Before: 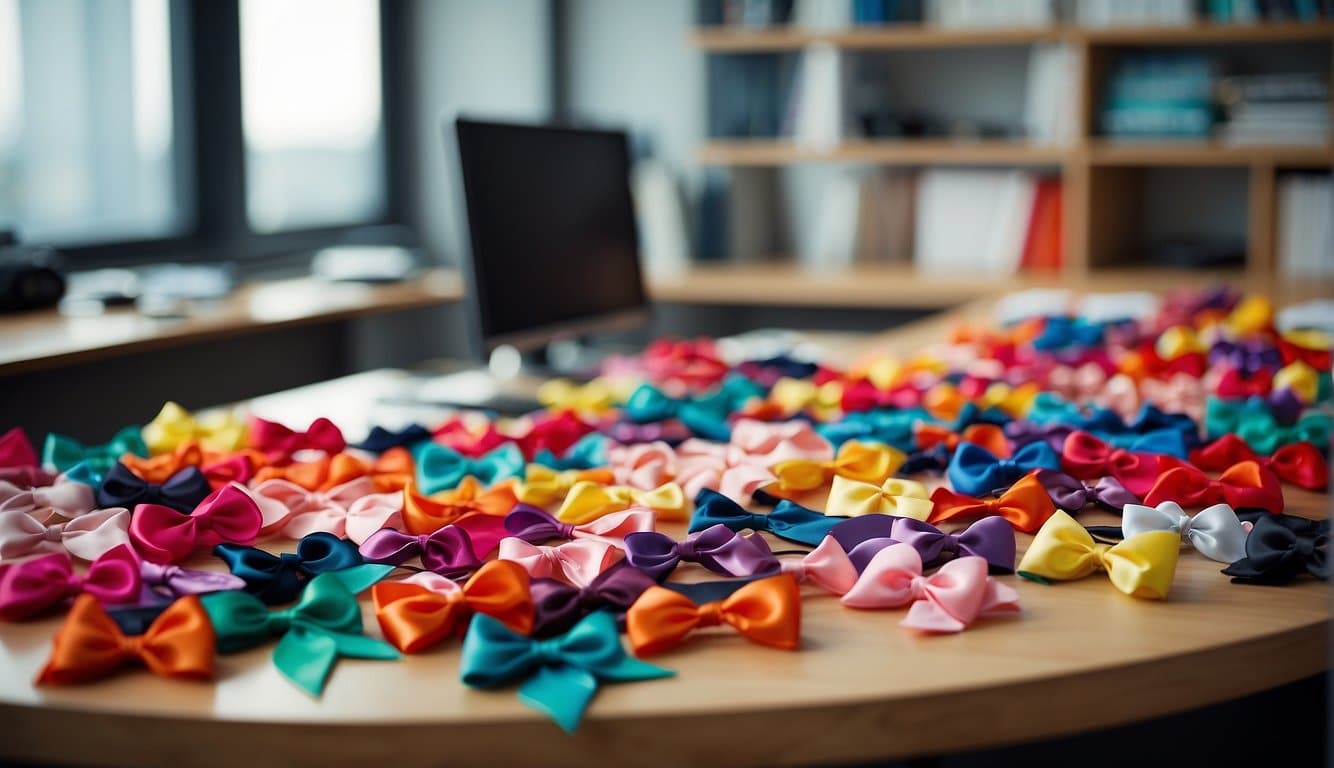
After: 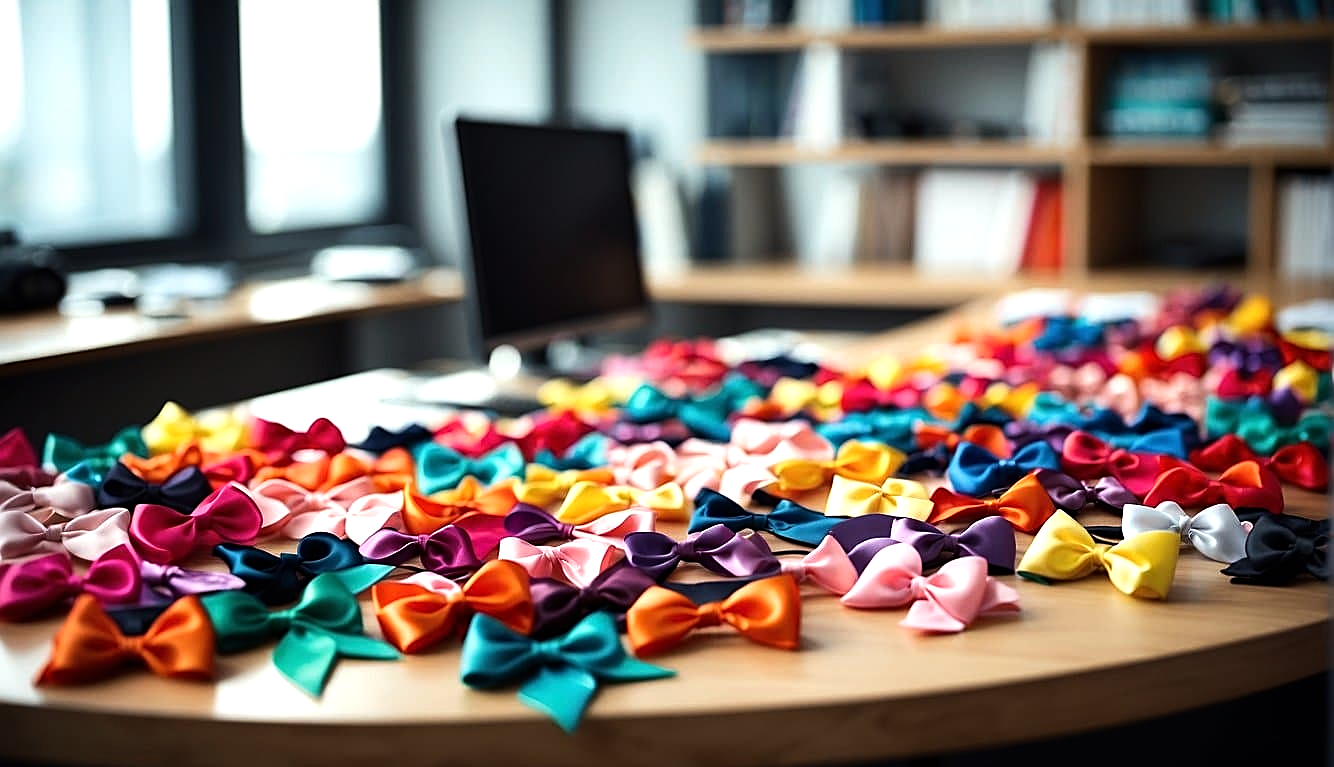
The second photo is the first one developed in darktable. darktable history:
crop: bottom 0.071%
tone equalizer: -8 EV -0.75 EV, -7 EV -0.7 EV, -6 EV -0.6 EV, -5 EV -0.4 EV, -3 EV 0.4 EV, -2 EV 0.6 EV, -1 EV 0.7 EV, +0 EV 0.75 EV, edges refinement/feathering 500, mask exposure compensation -1.57 EV, preserve details no
sharpen: on, module defaults
